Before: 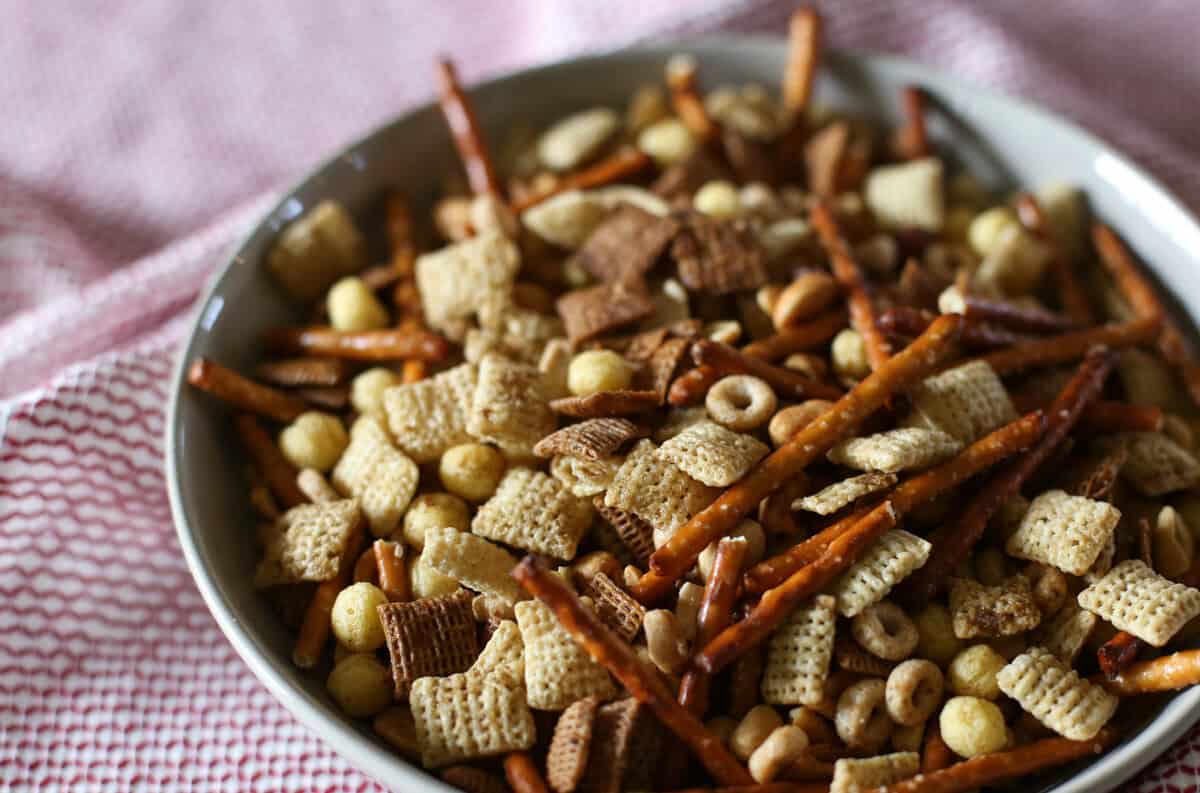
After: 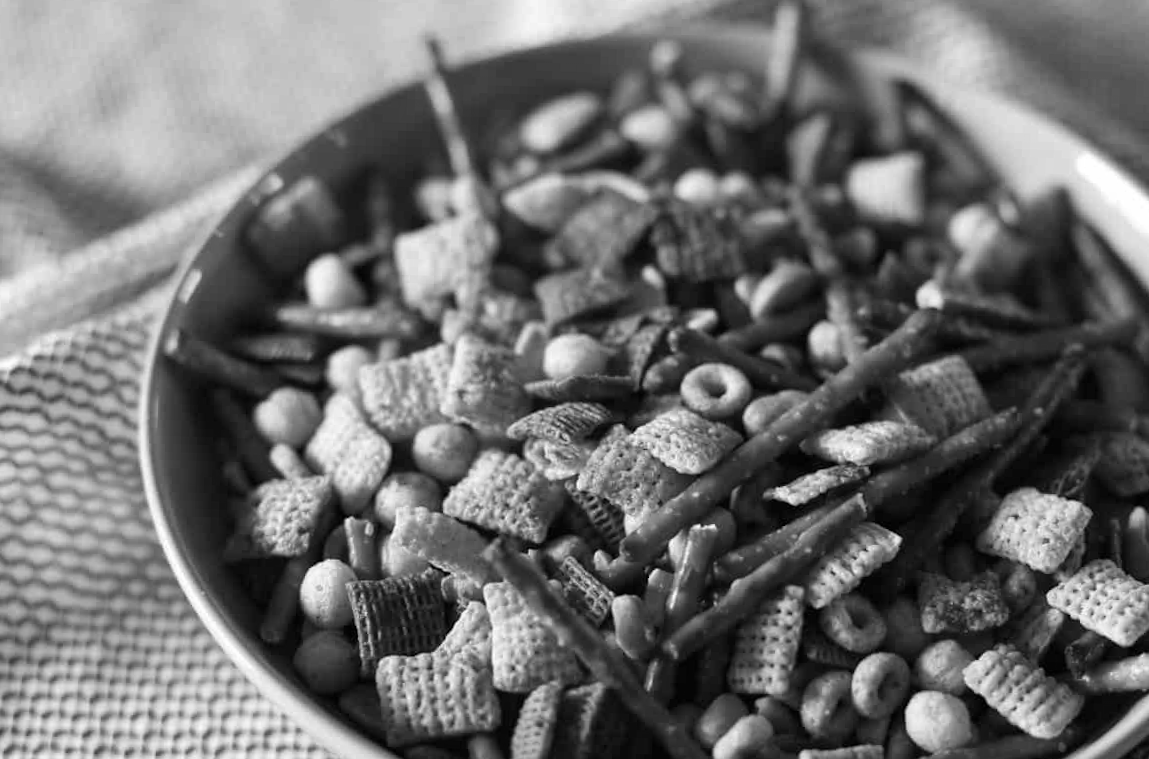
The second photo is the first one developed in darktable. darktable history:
crop and rotate: angle -1.69°
monochrome: on, module defaults
